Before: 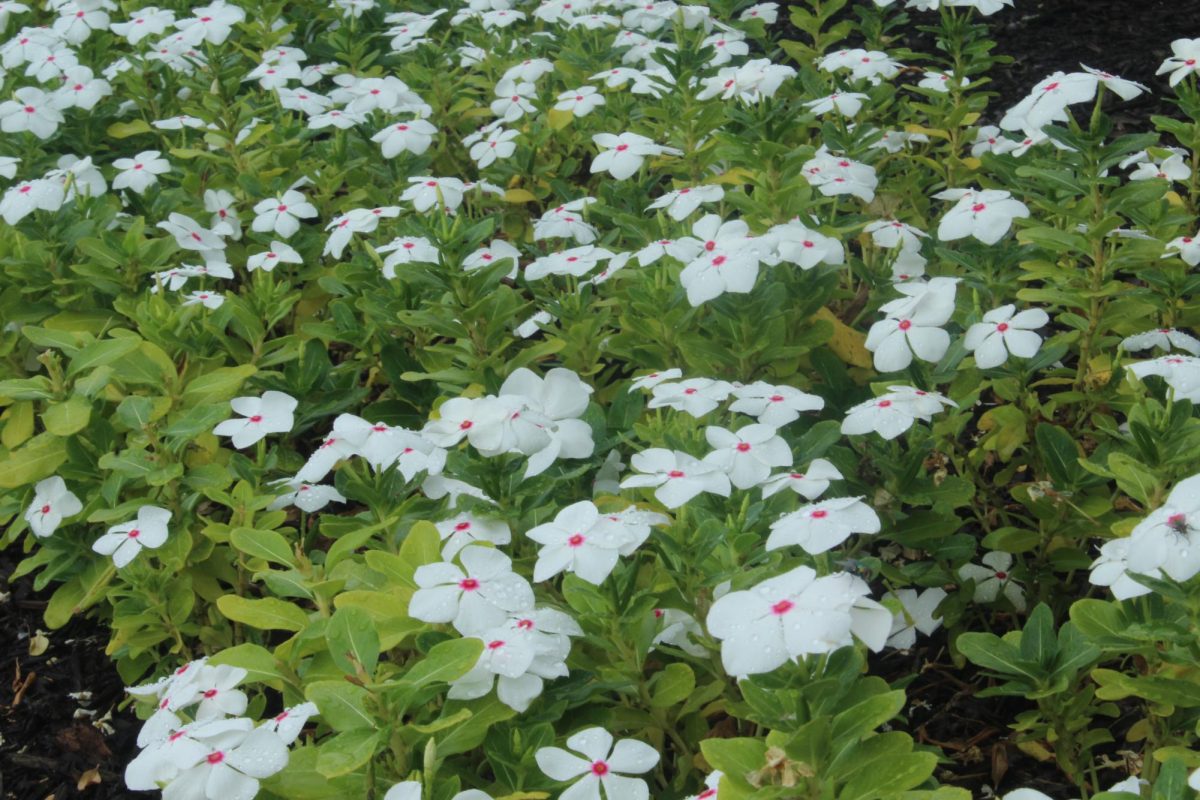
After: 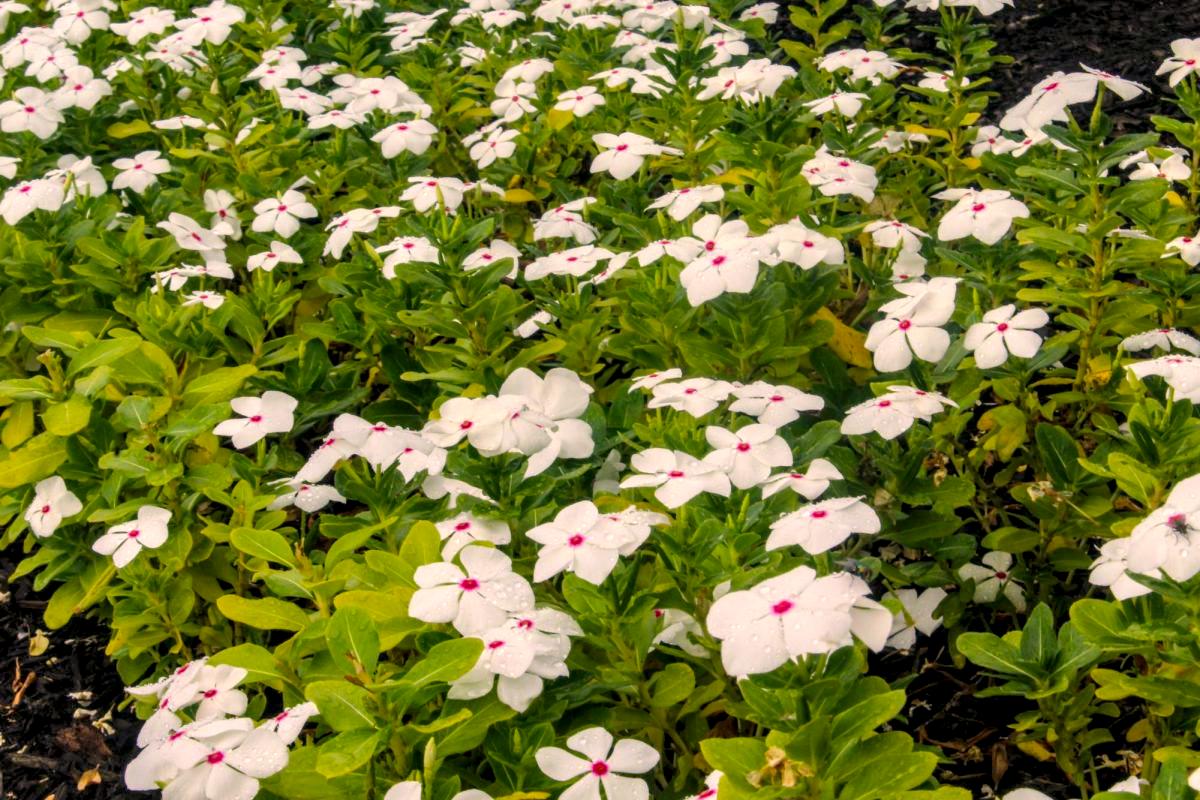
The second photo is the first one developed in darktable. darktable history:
shadows and highlights: soften with gaussian
local contrast: highlights 20%, shadows 70%, detail 170%
contrast brightness saturation: contrast 0.03, brightness 0.06, saturation 0.13
color correction: highlights a* 17.88, highlights b* 18.79
color balance rgb: perceptual saturation grading › global saturation 25%, global vibrance 20%
